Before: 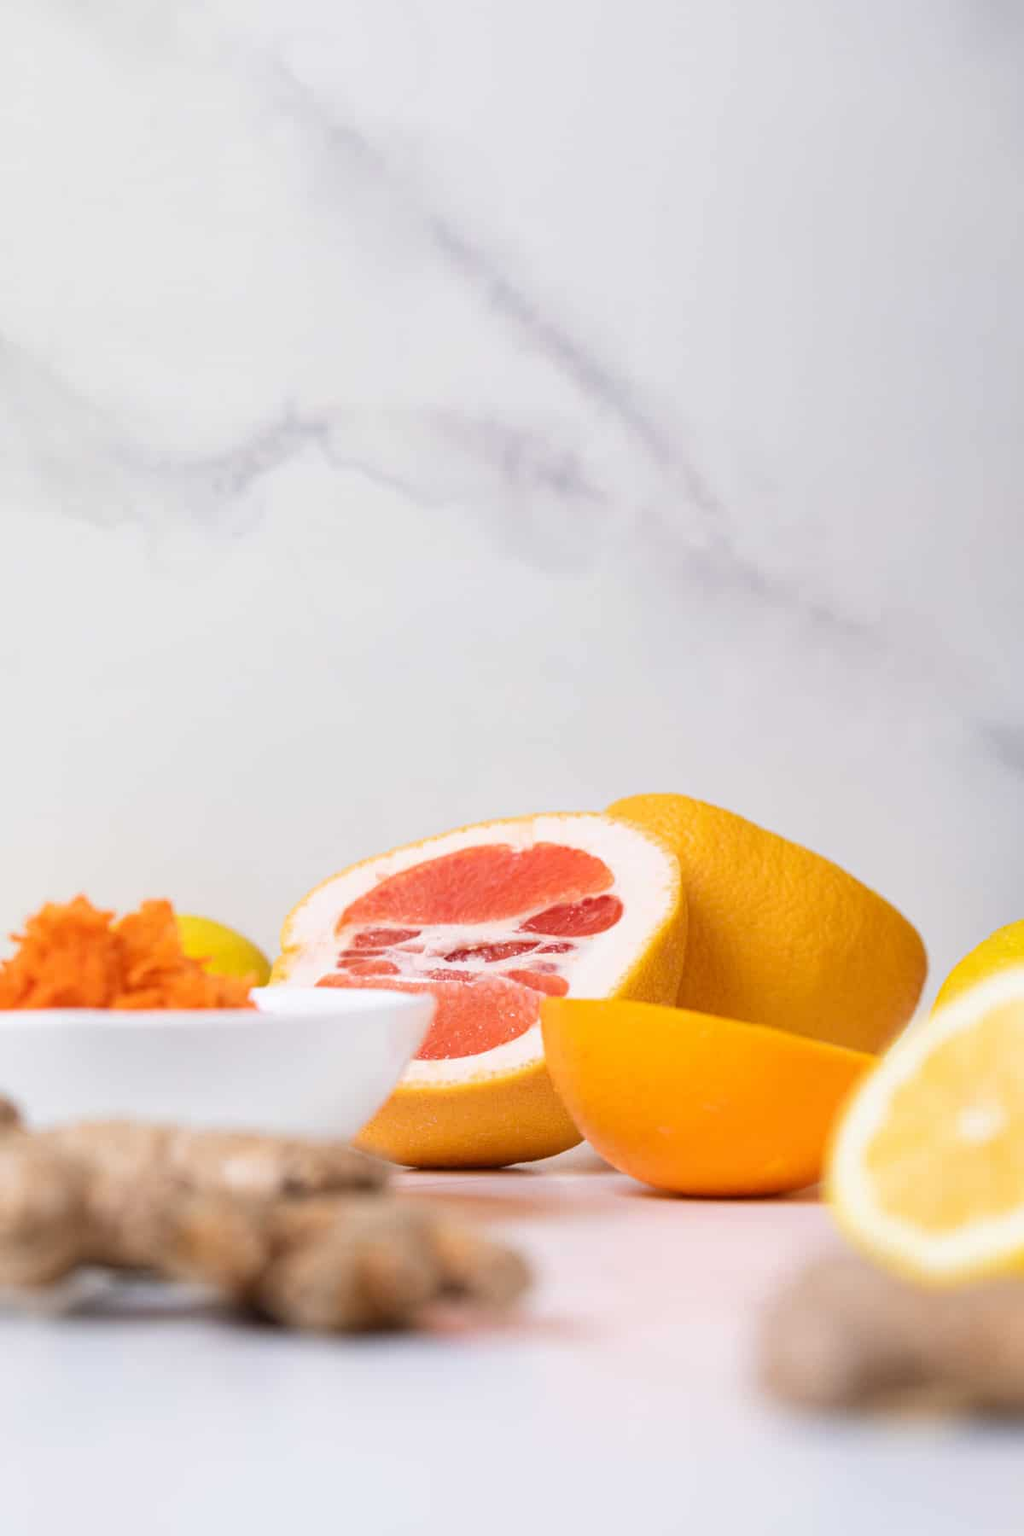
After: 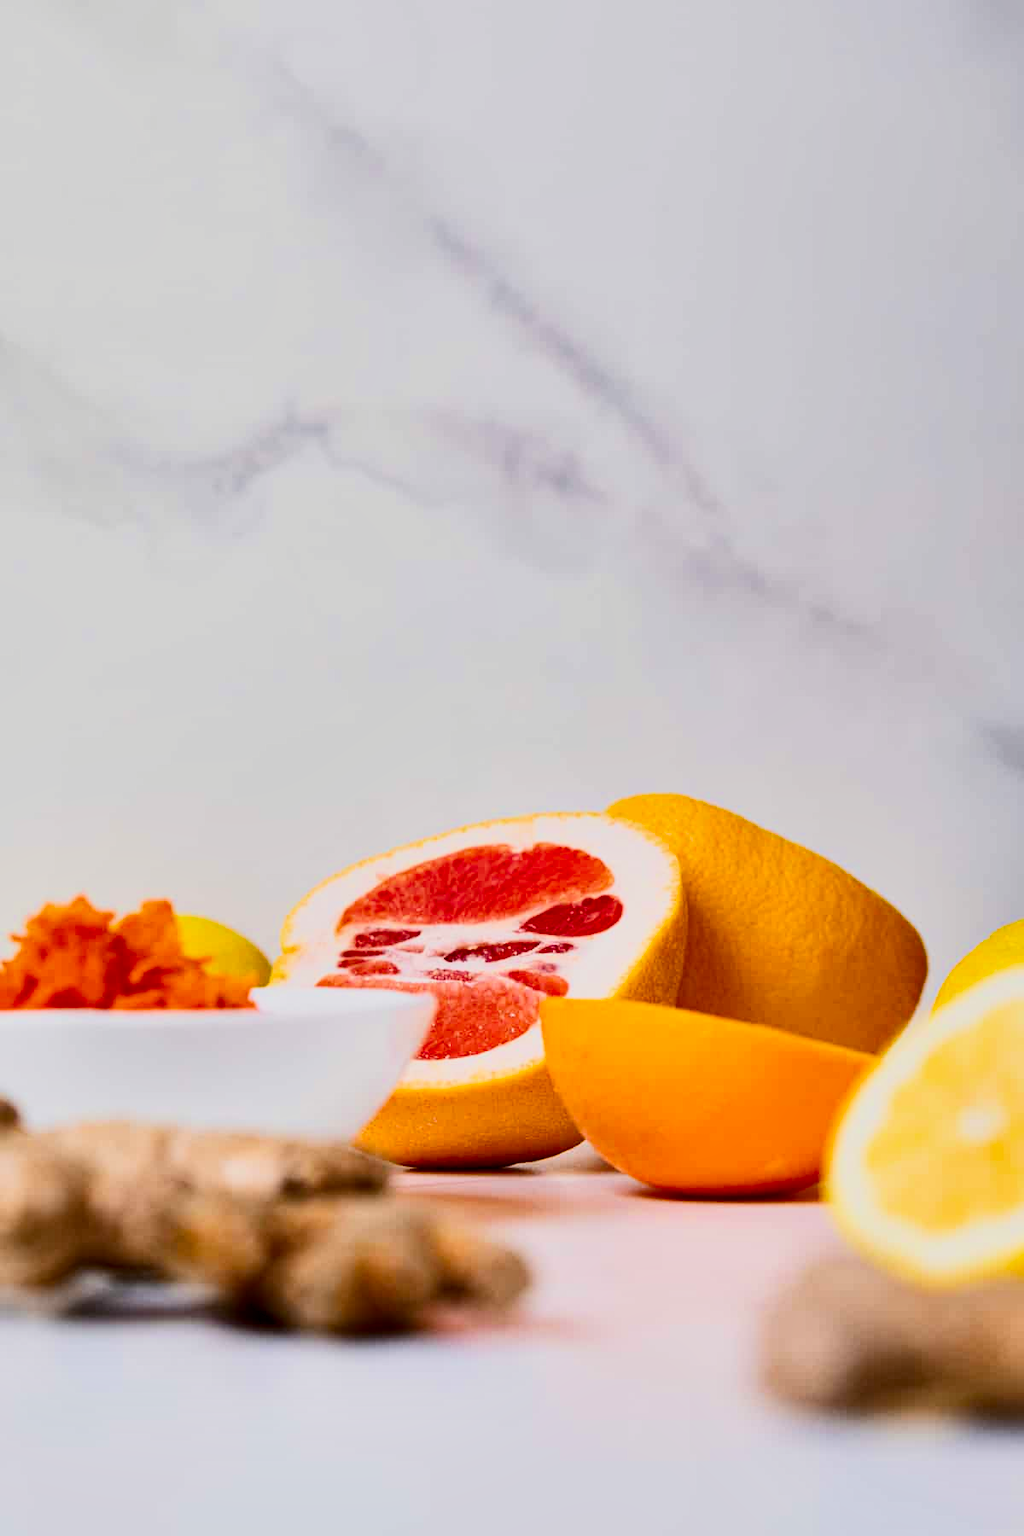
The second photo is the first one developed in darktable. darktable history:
filmic rgb: black relative exposure -7.75 EV, white relative exposure 4.4 EV, threshold 3 EV, hardness 3.76, latitude 50%, contrast 1.1, color science v5 (2021), contrast in shadows safe, contrast in highlights safe, enable highlight reconstruction true
tone curve: curves: ch0 [(0, 0) (0.251, 0.254) (0.689, 0.733) (1, 1)]
contrast brightness saturation: contrast 0.21, brightness -0.11, saturation 0.21
shadows and highlights: shadows 22.7, highlights -48.71, soften with gaussian
haze removal: strength 0.42, compatibility mode true, adaptive false
